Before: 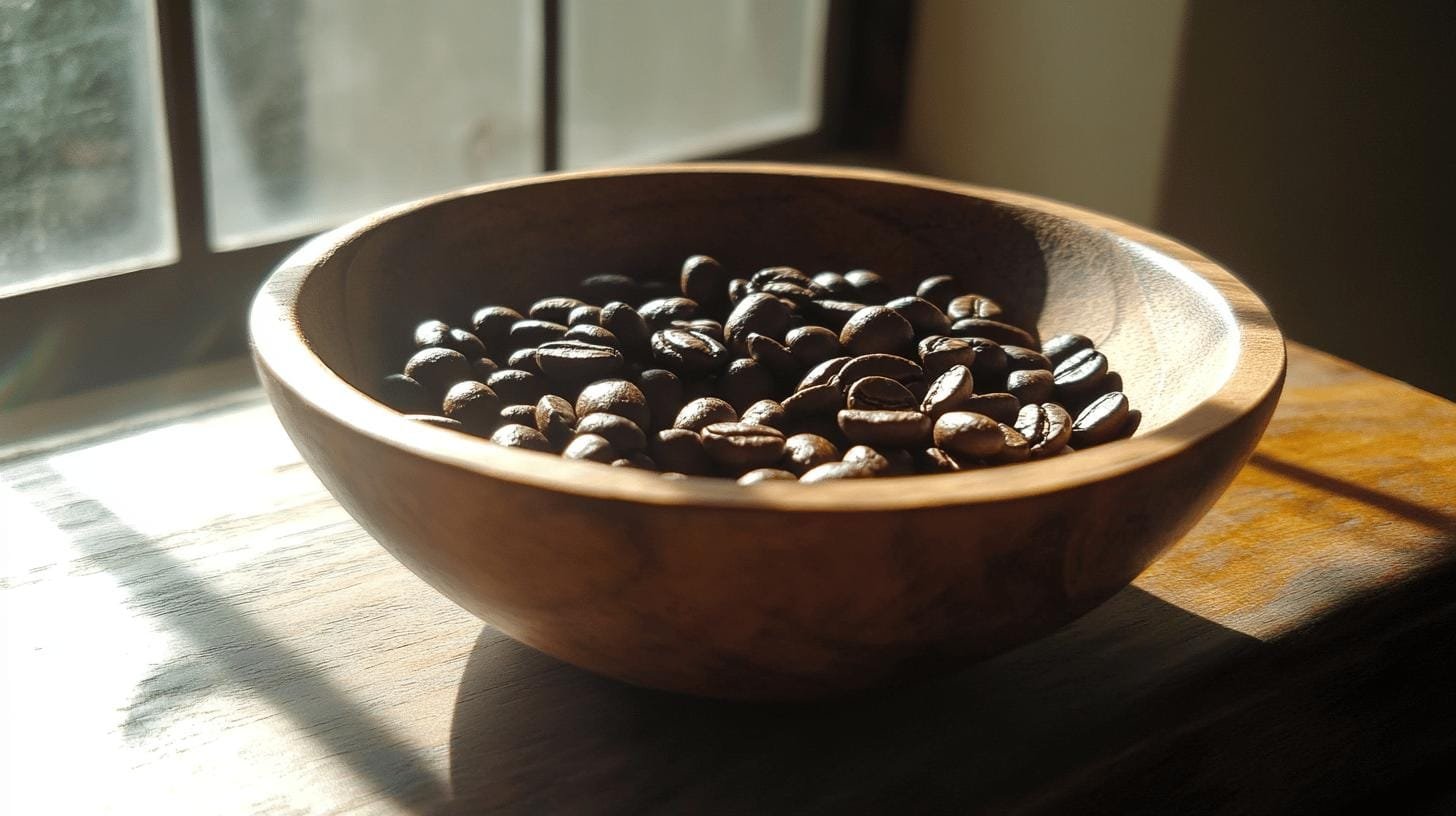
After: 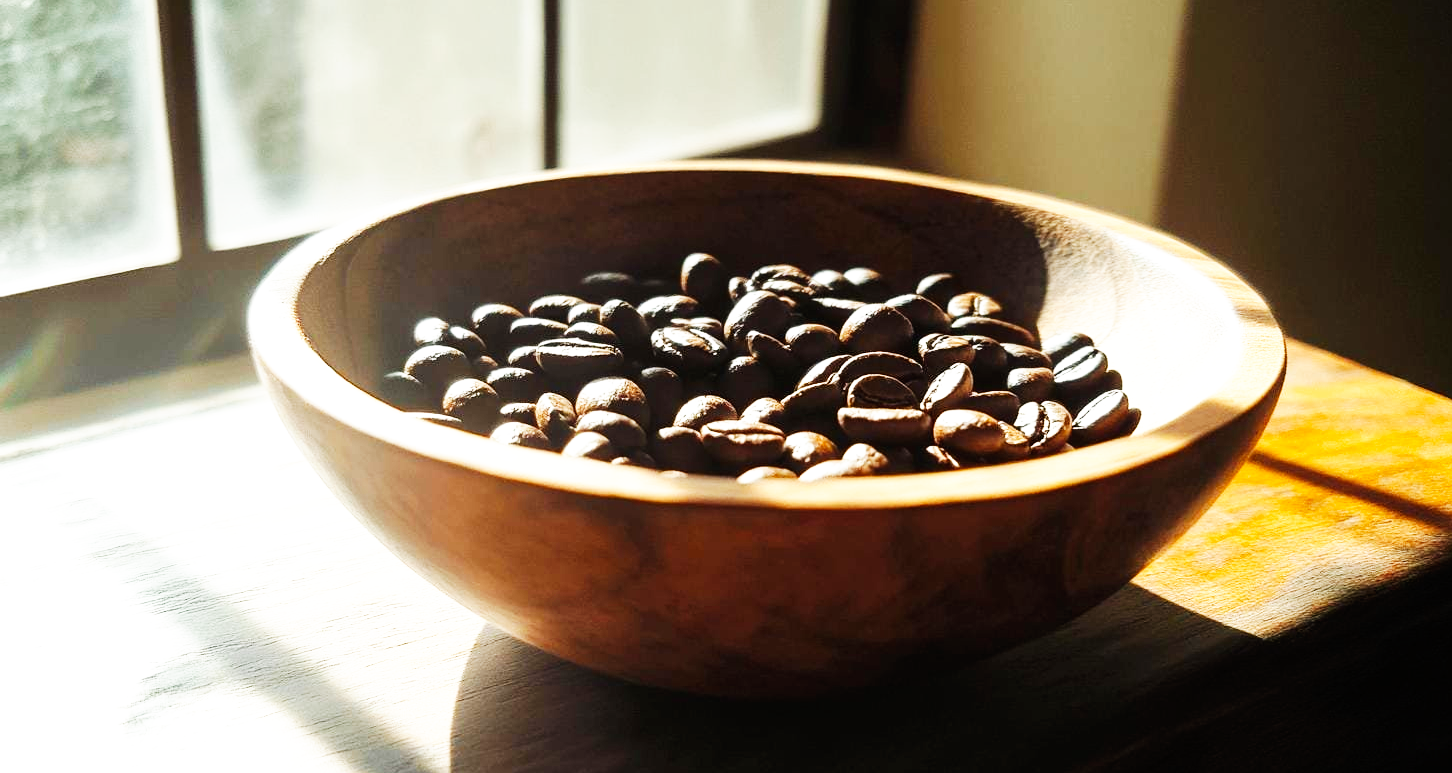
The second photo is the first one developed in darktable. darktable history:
base curve: curves: ch0 [(0, 0) (0.007, 0.004) (0.027, 0.03) (0.046, 0.07) (0.207, 0.54) (0.442, 0.872) (0.673, 0.972) (1, 1)], preserve colors none
exposure: exposure 0.221 EV, compensate highlight preservation false
crop: top 0.264%, right 0.261%, bottom 4.995%
